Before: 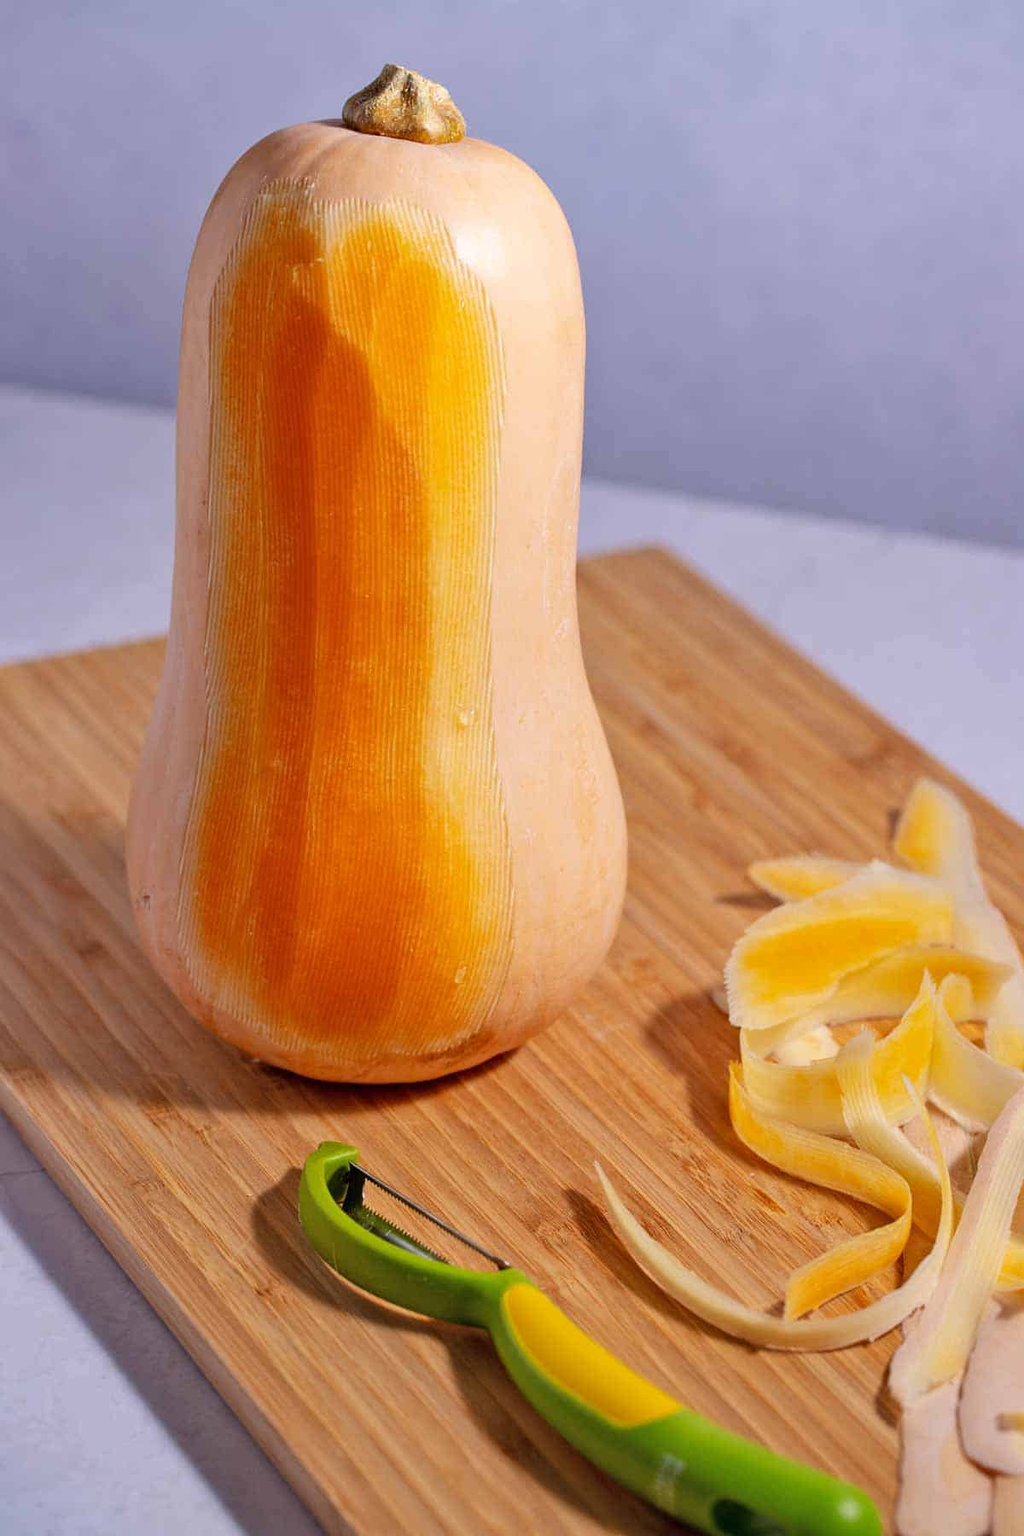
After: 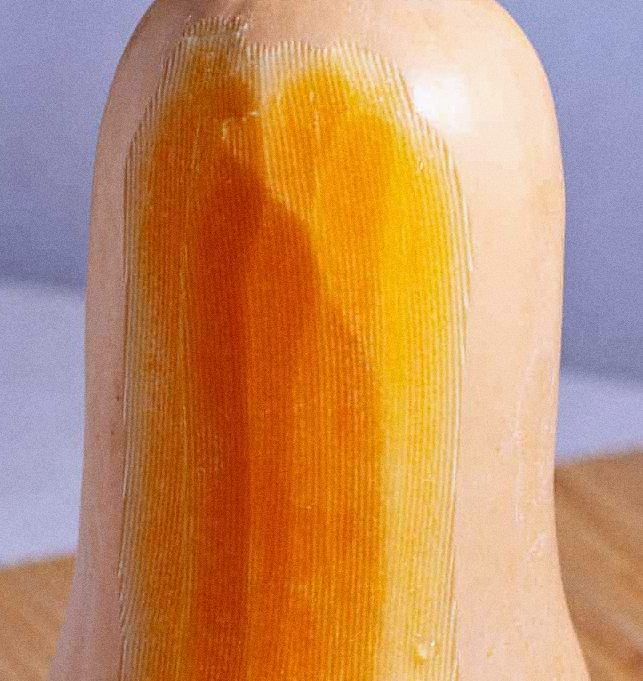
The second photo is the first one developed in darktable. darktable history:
white balance: red 0.98, blue 1.034
grain: on, module defaults
tone equalizer: on, module defaults
crop: left 10.121%, top 10.631%, right 36.218%, bottom 51.526%
